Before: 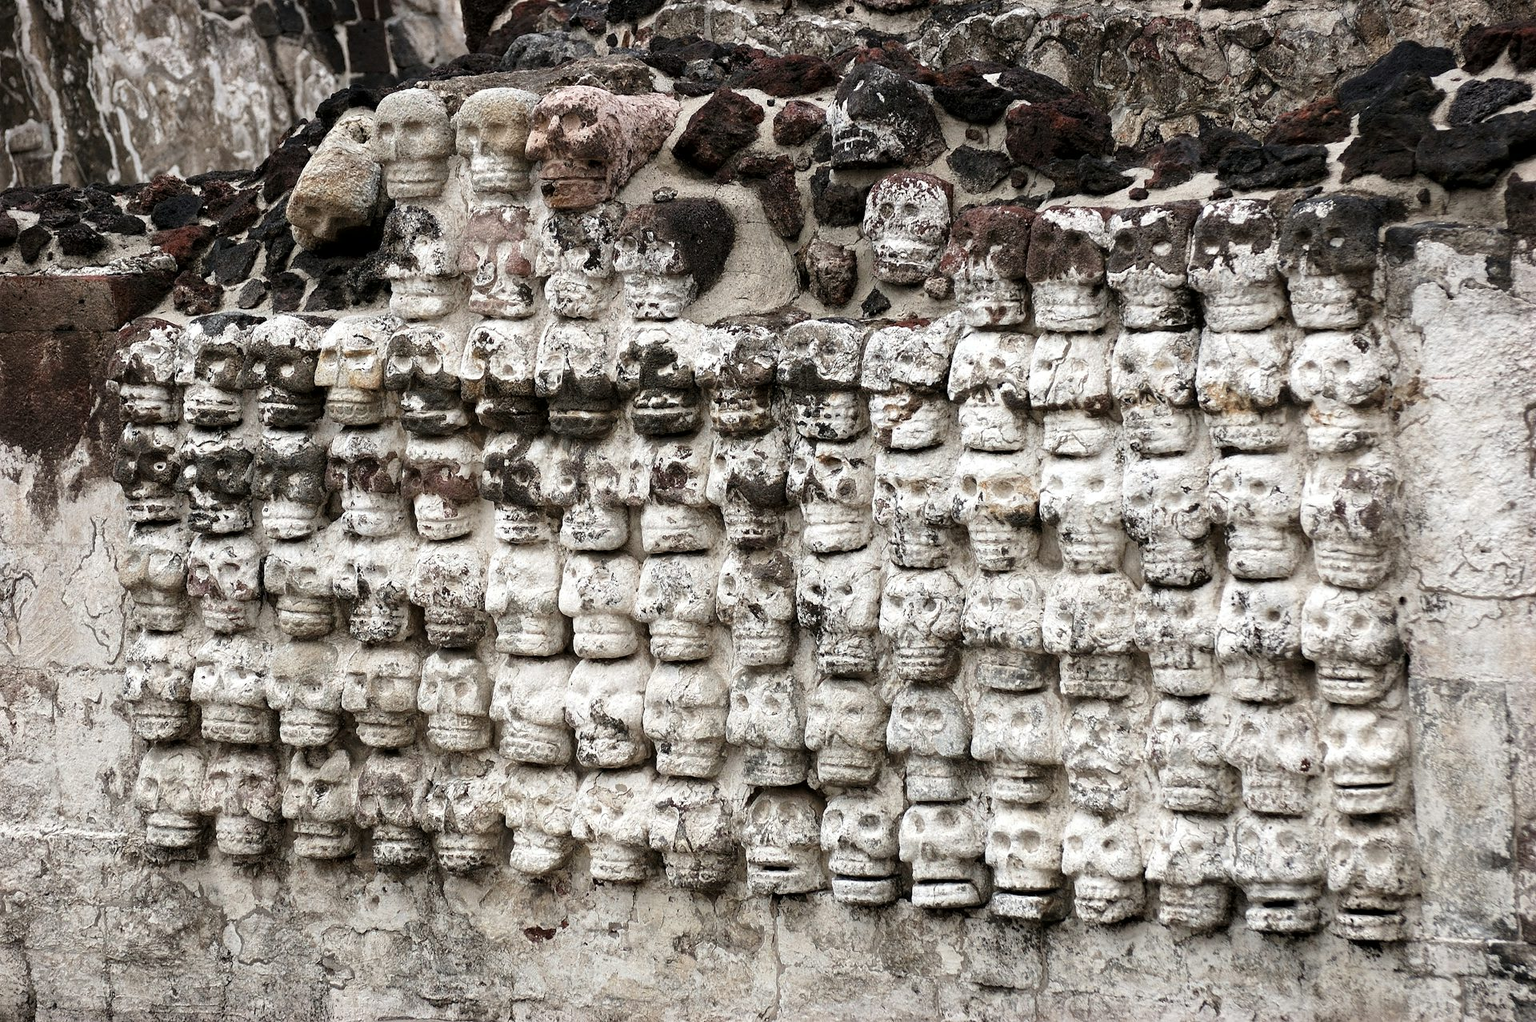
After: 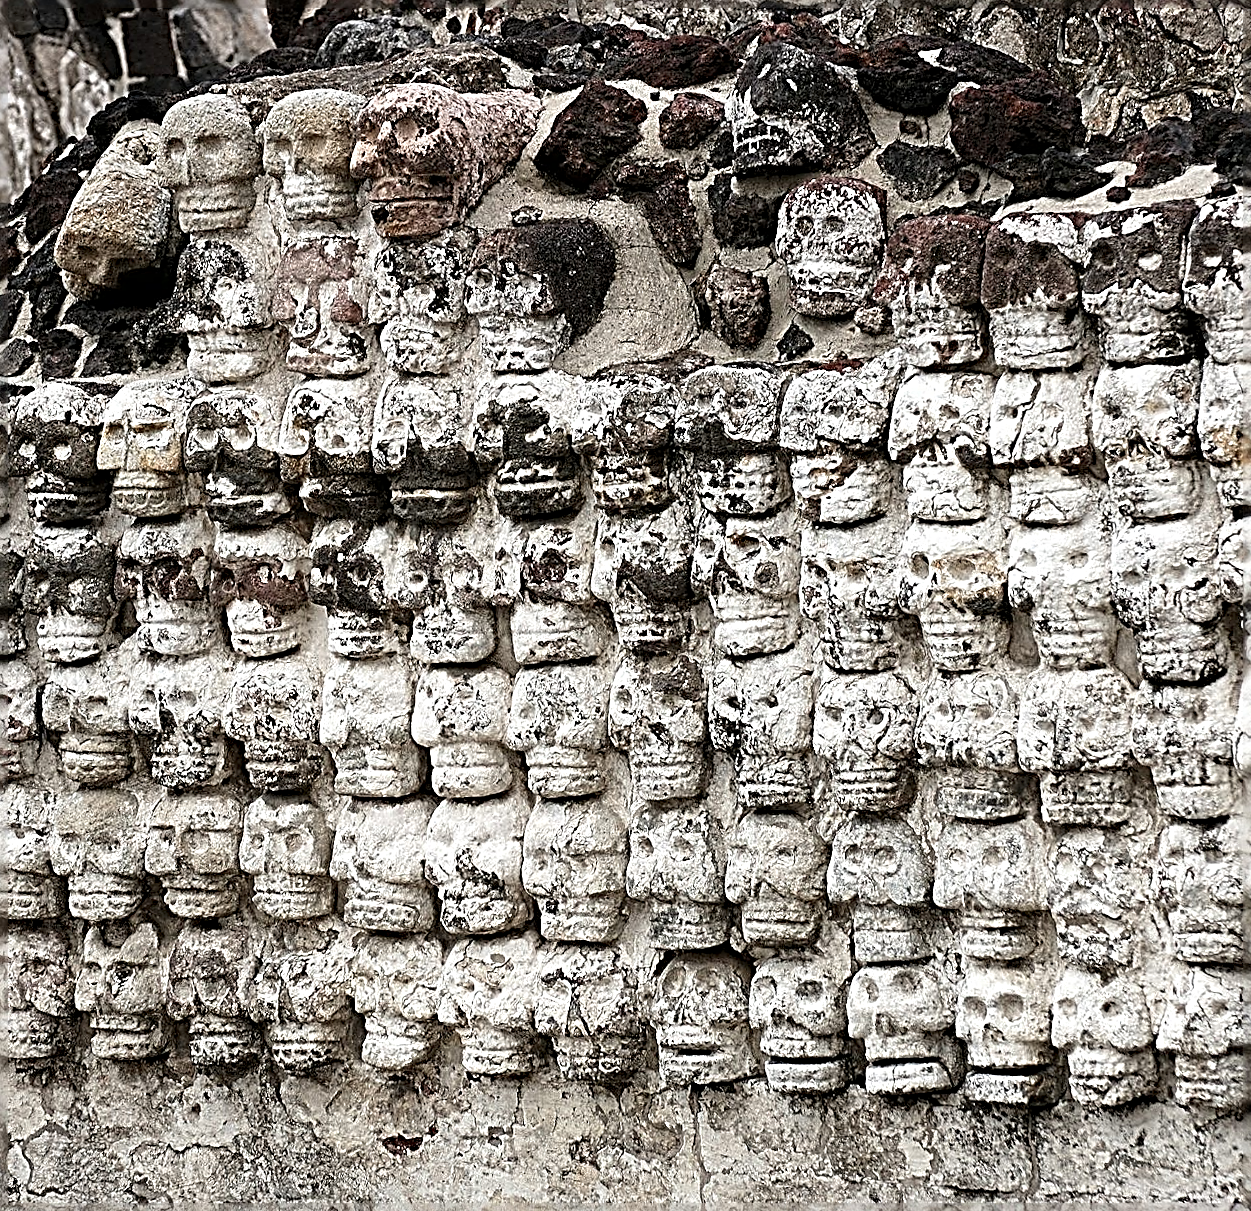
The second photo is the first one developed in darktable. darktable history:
crop and rotate: left 14.385%, right 18.948%
sharpen: radius 3.158, amount 1.731
rotate and perspective: rotation -2°, crop left 0.022, crop right 0.978, crop top 0.049, crop bottom 0.951
white balance: emerald 1
